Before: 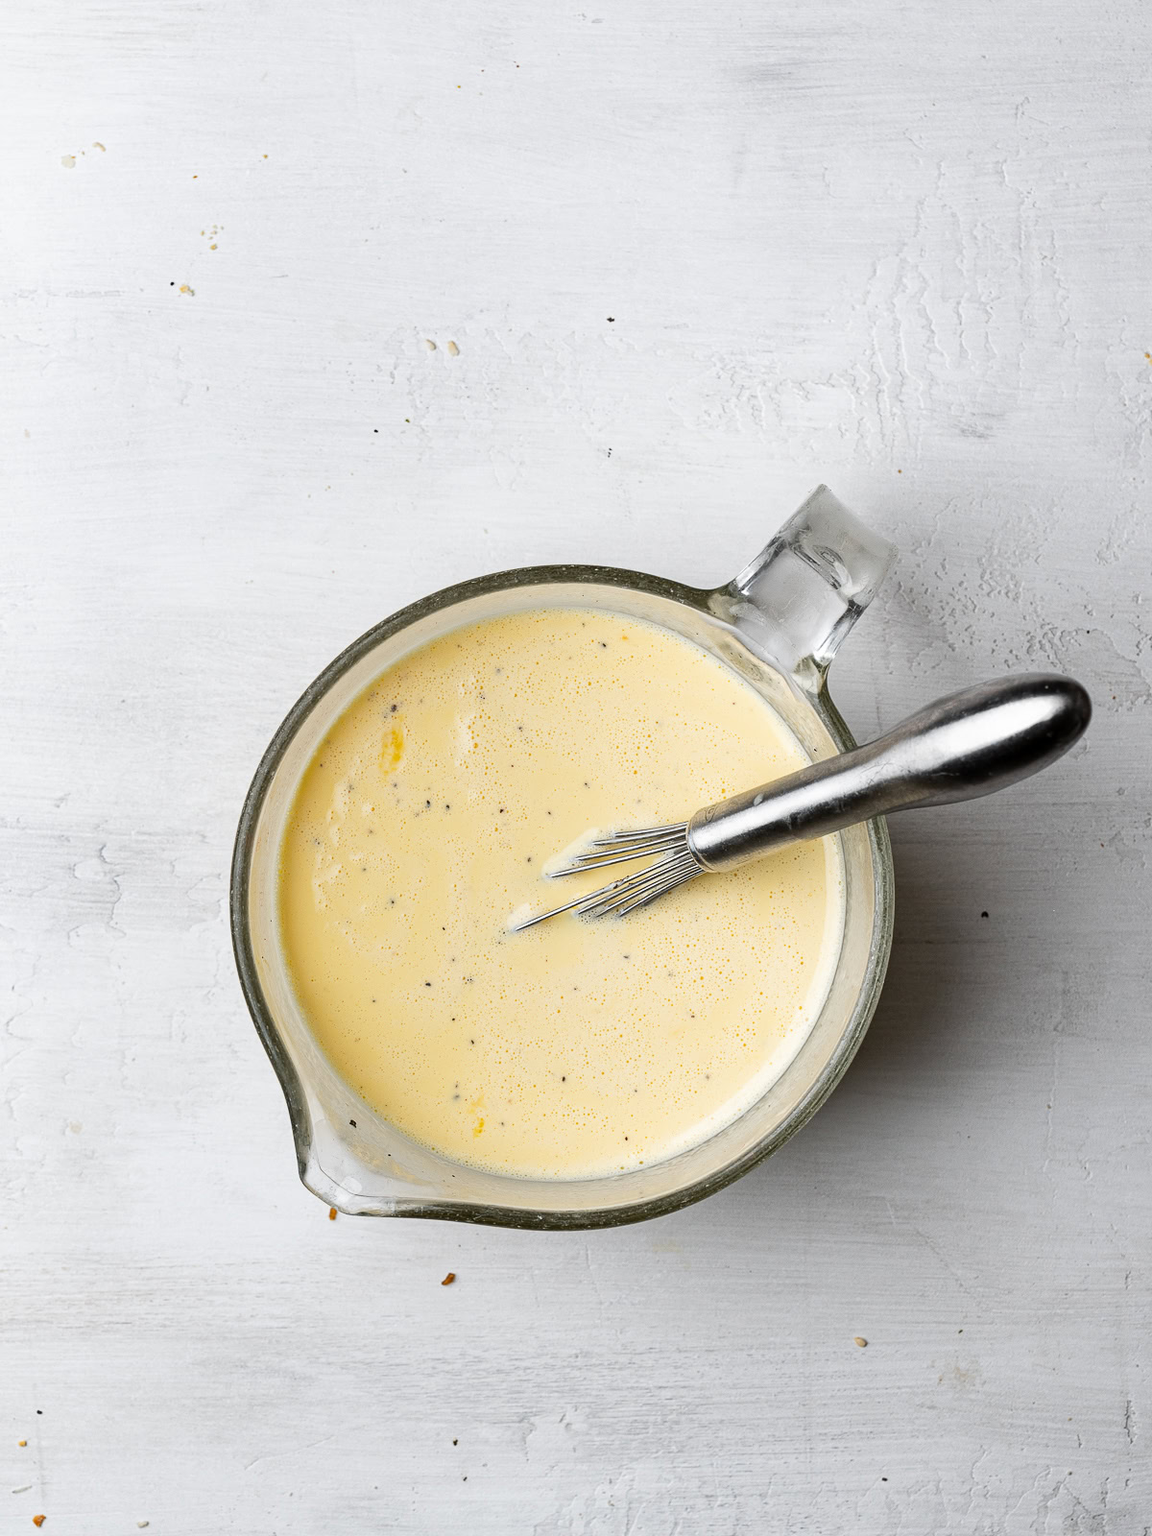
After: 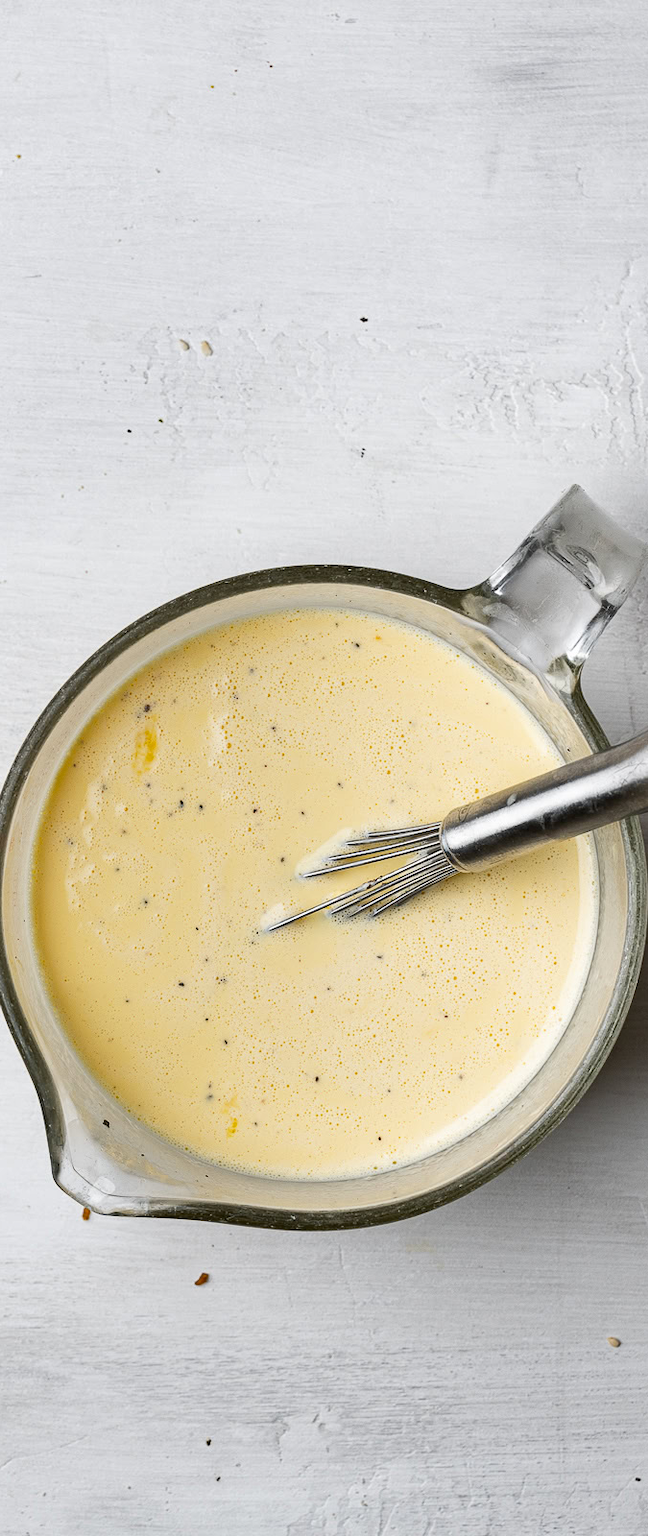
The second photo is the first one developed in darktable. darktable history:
shadows and highlights: shadows 35, highlights -35, soften with gaussian
crop: left 21.496%, right 22.254%
